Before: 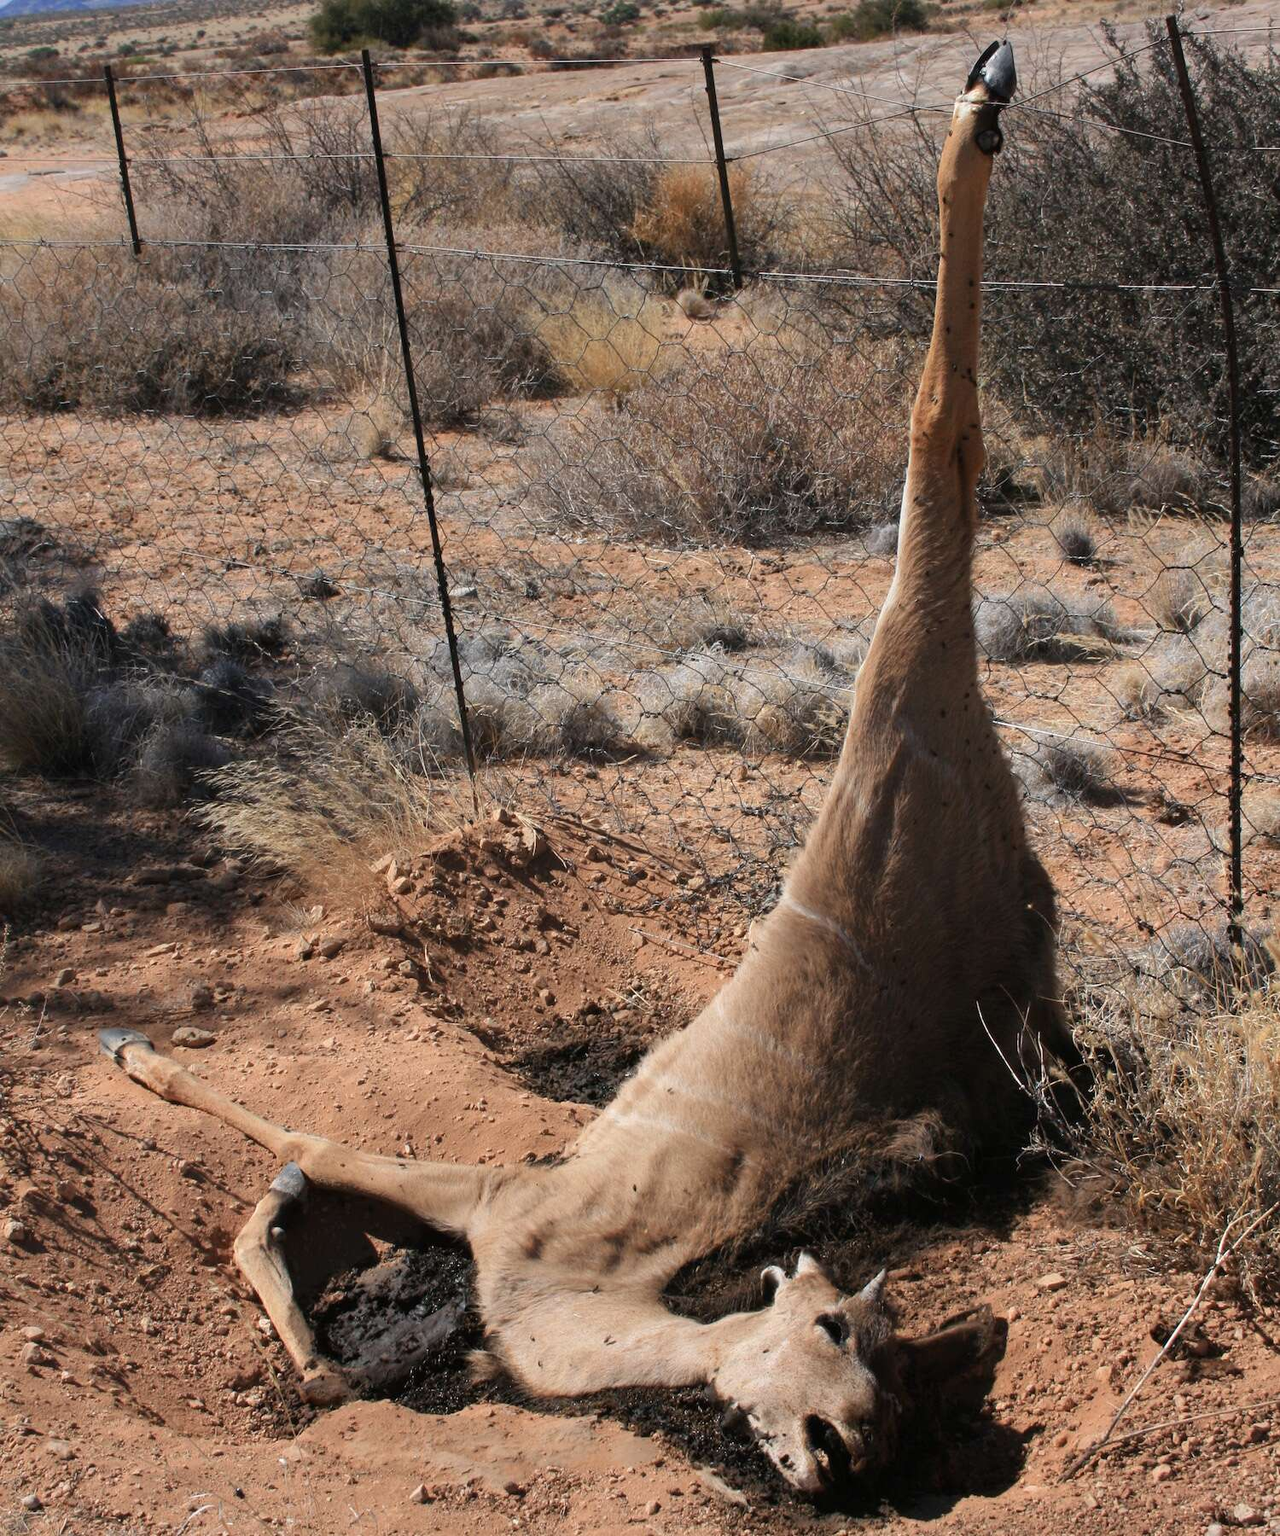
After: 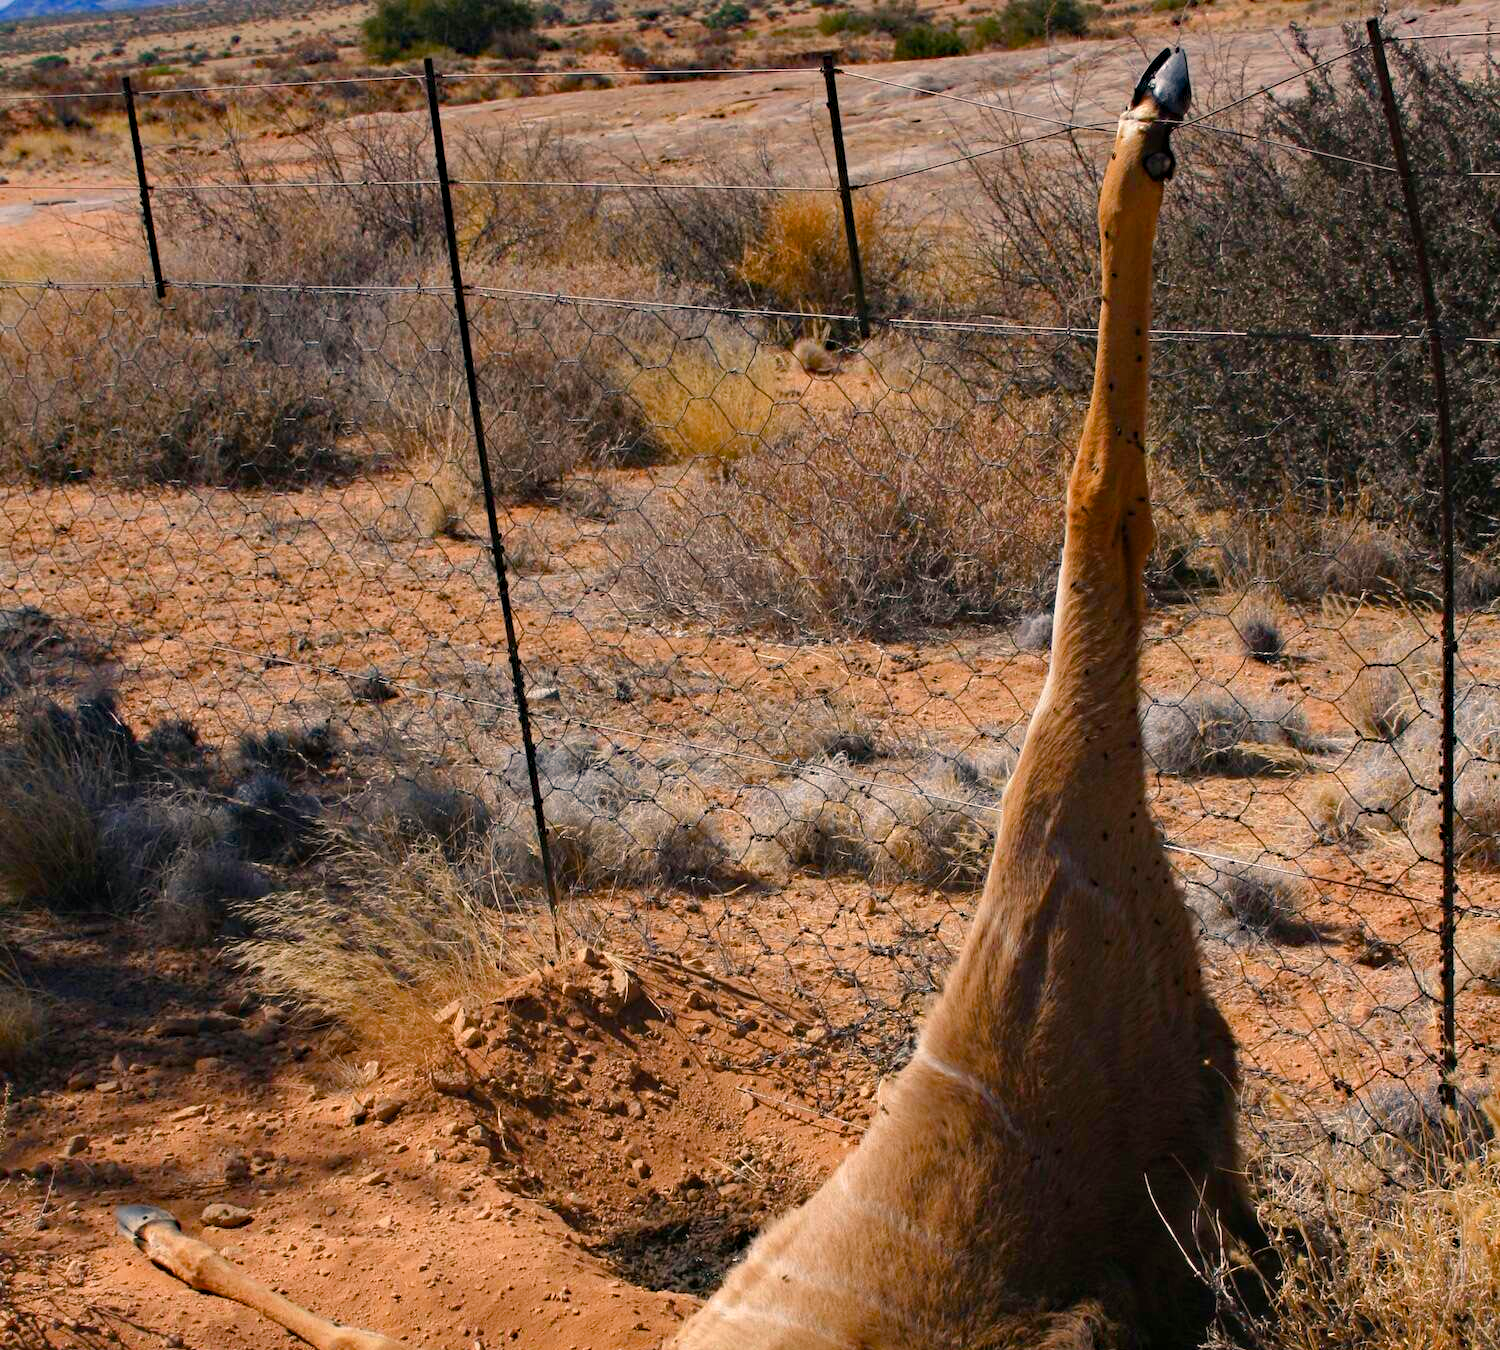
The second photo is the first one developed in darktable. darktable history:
haze removal: strength 0.298, distance 0.251, compatibility mode true, adaptive false
crop: bottom 24.987%
color balance rgb: highlights gain › chroma 3.192%, highlights gain › hue 56.17°, perceptual saturation grading › global saturation 20%, perceptual saturation grading › highlights -14.203%, perceptual saturation grading › shadows 49.971%, global vibrance 20%
